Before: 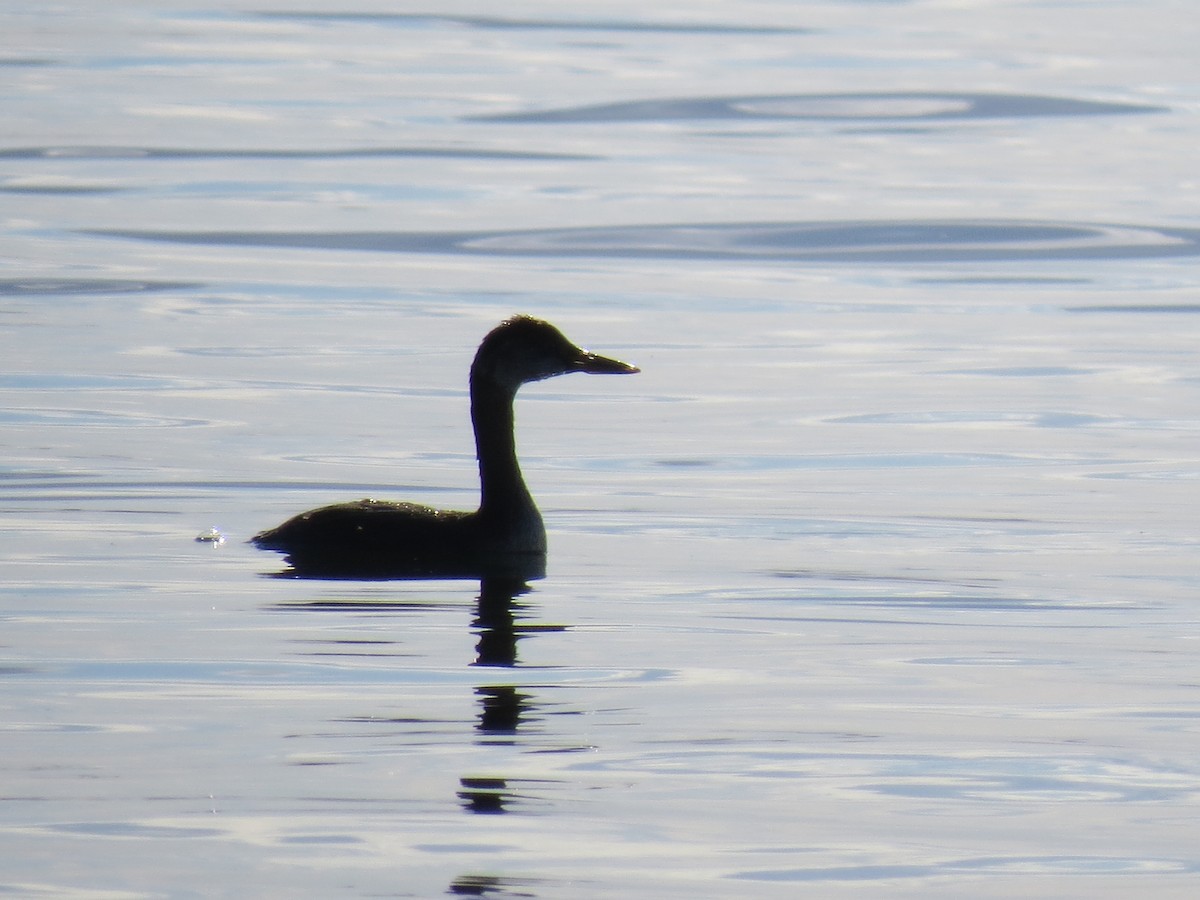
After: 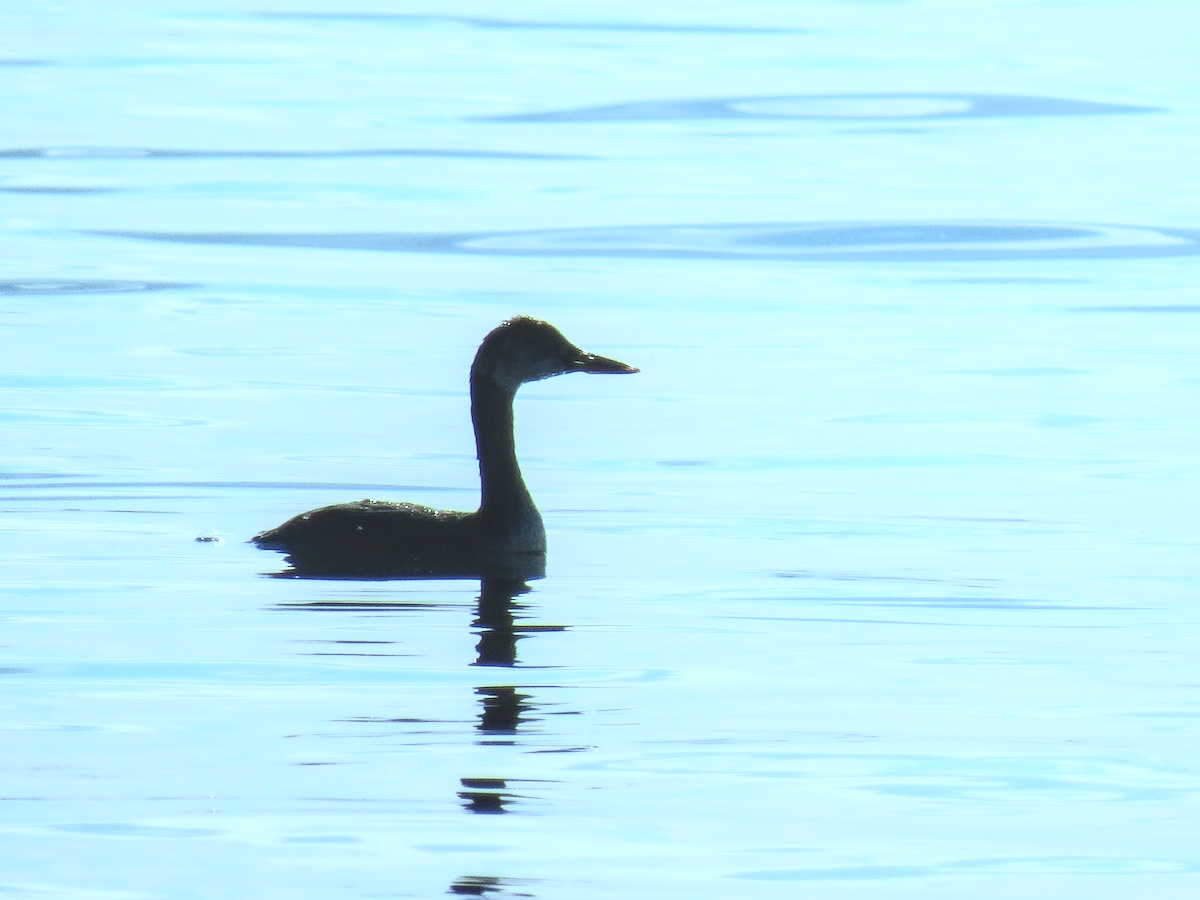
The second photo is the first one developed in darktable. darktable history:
contrast brightness saturation: contrast 0.39, brightness 0.53
color correction: highlights a* -11.71, highlights b* -15.58
local contrast: on, module defaults
